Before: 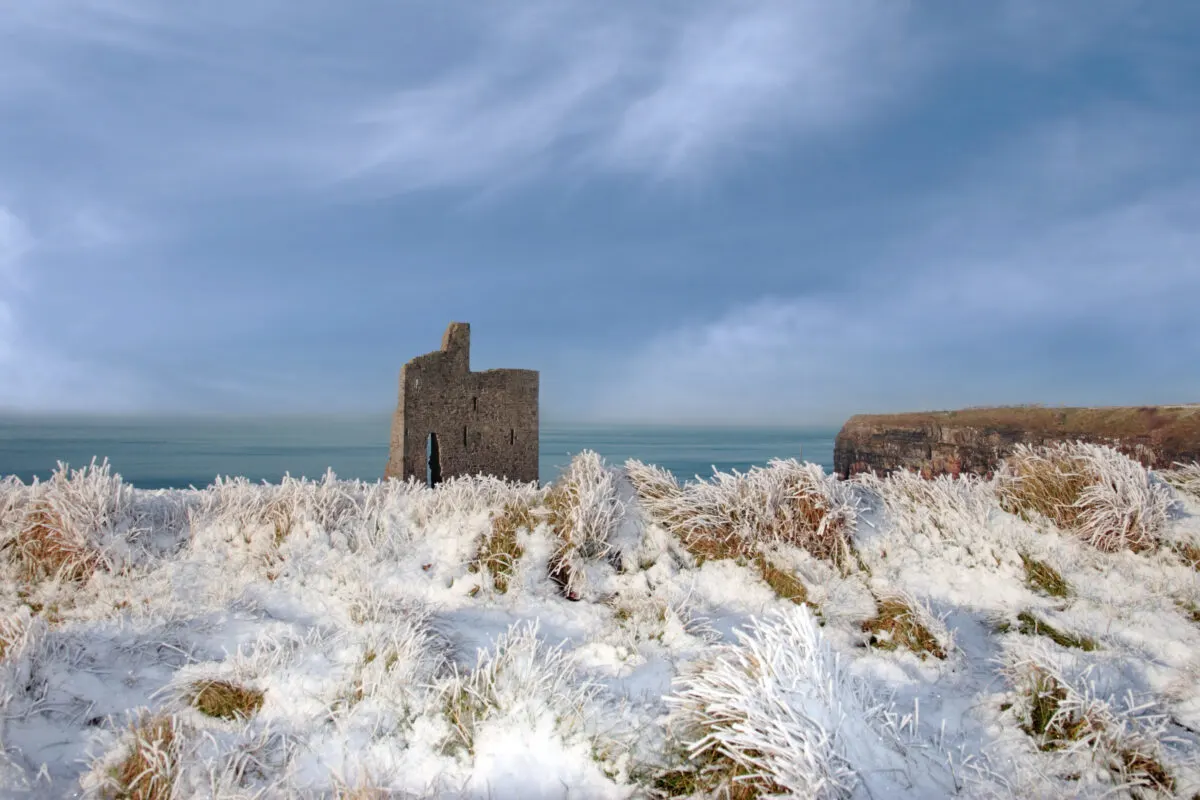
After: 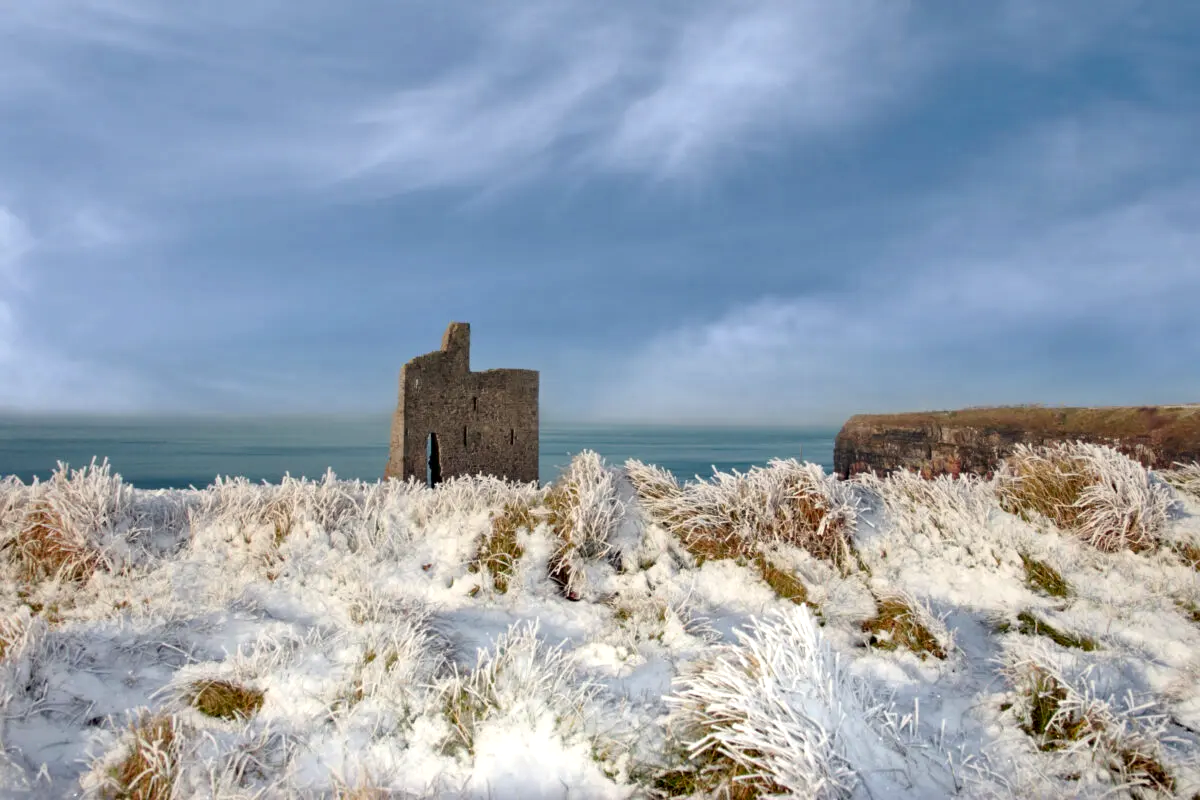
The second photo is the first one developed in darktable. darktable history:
color calibration: output colorfulness [0, 0.315, 0, 0], x 0.341, y 0.355, temperature 5166 K
contrast equalizer: y [[0.509, 0.517, 0.523, 0.523, 0.517, 0.509], [0.5 ×6], [0.5 ×6], [0 ×6], [0 ×6]]
local contrast: mode bilateral grid, contrast 20, coarseness 50, detail 120%, midtone range 0.2
